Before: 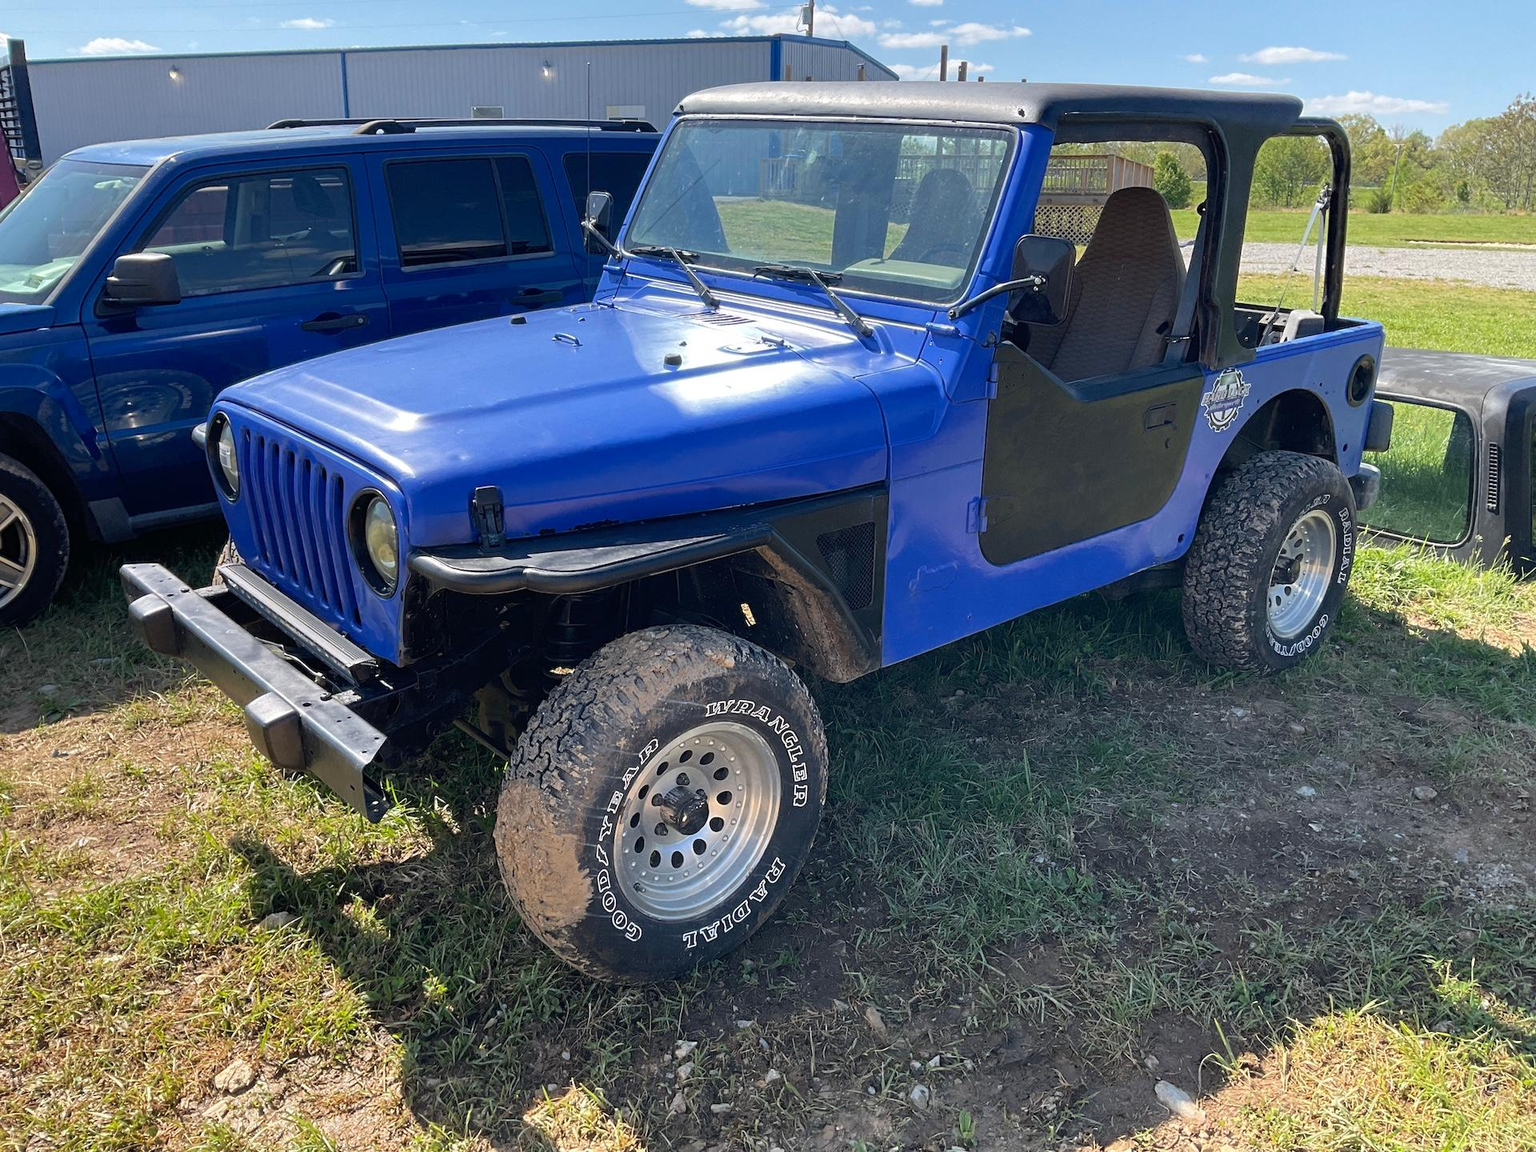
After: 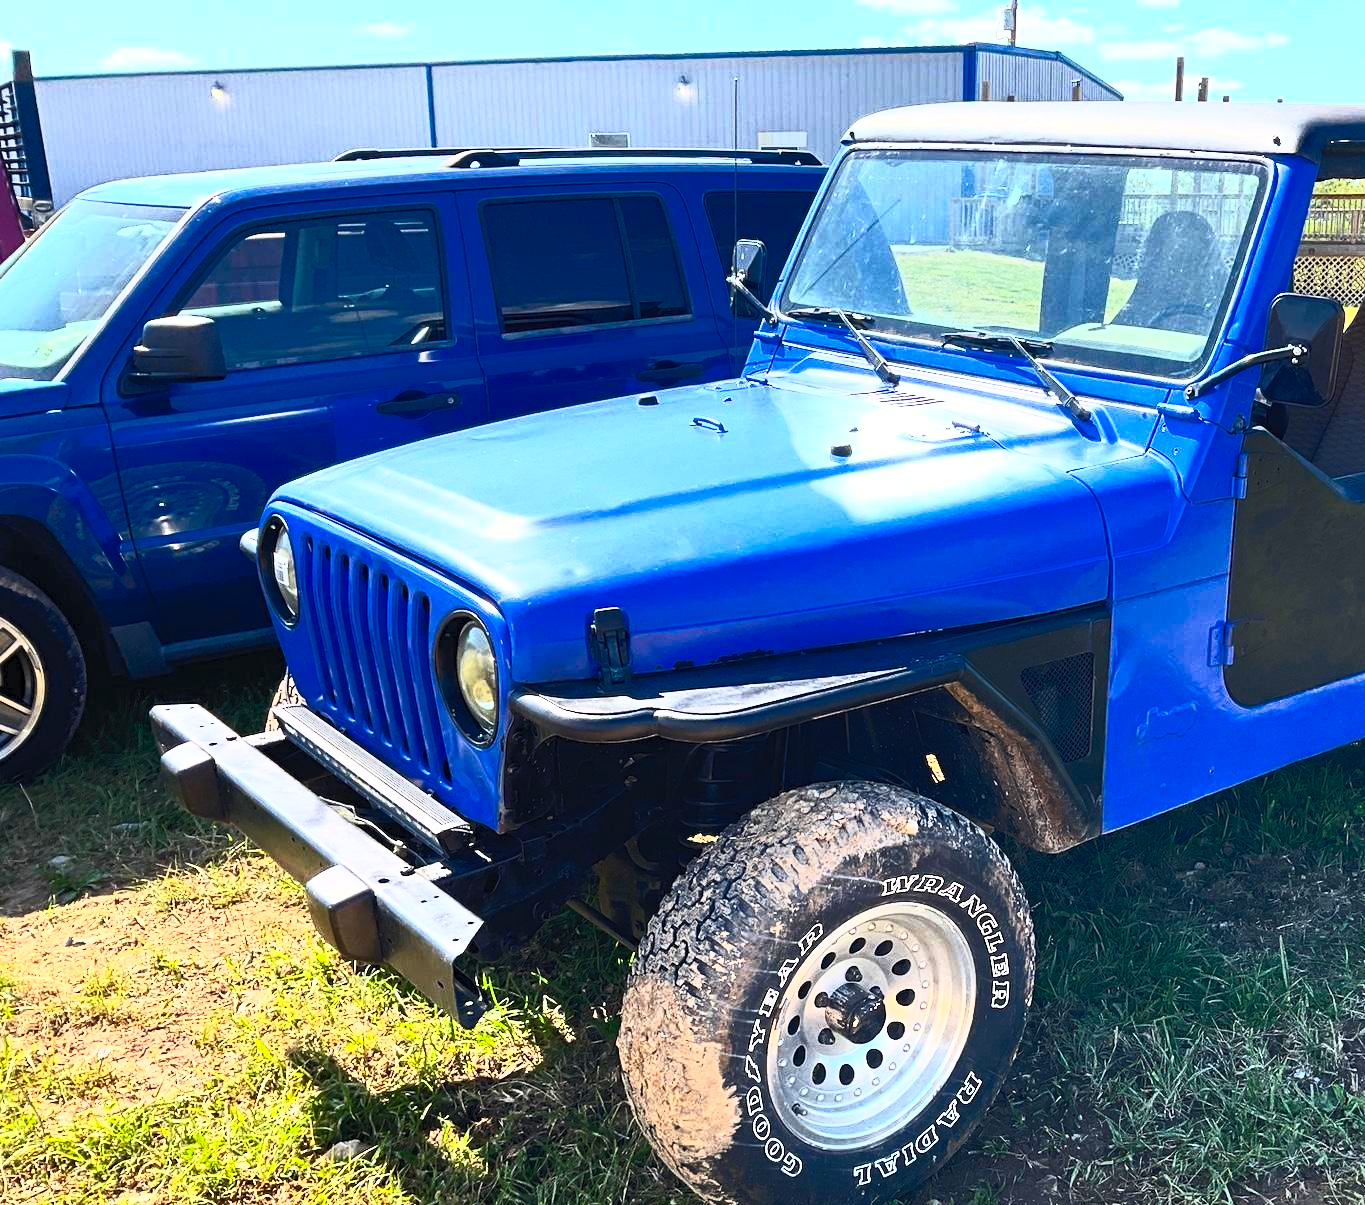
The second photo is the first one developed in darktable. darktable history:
crop: right 28.899%, bottom 16.299%
contrast brightness saturation: contrast 0.823, brightness 0.607, saturation 0.608
contrast equalizer: y [[0.5, 0.501, 0.532, 0.538, 0.54, 0.541], [0.5 ×6], [0.5 ×6], [0 ×6], [0 ×6]], mix 0.315
